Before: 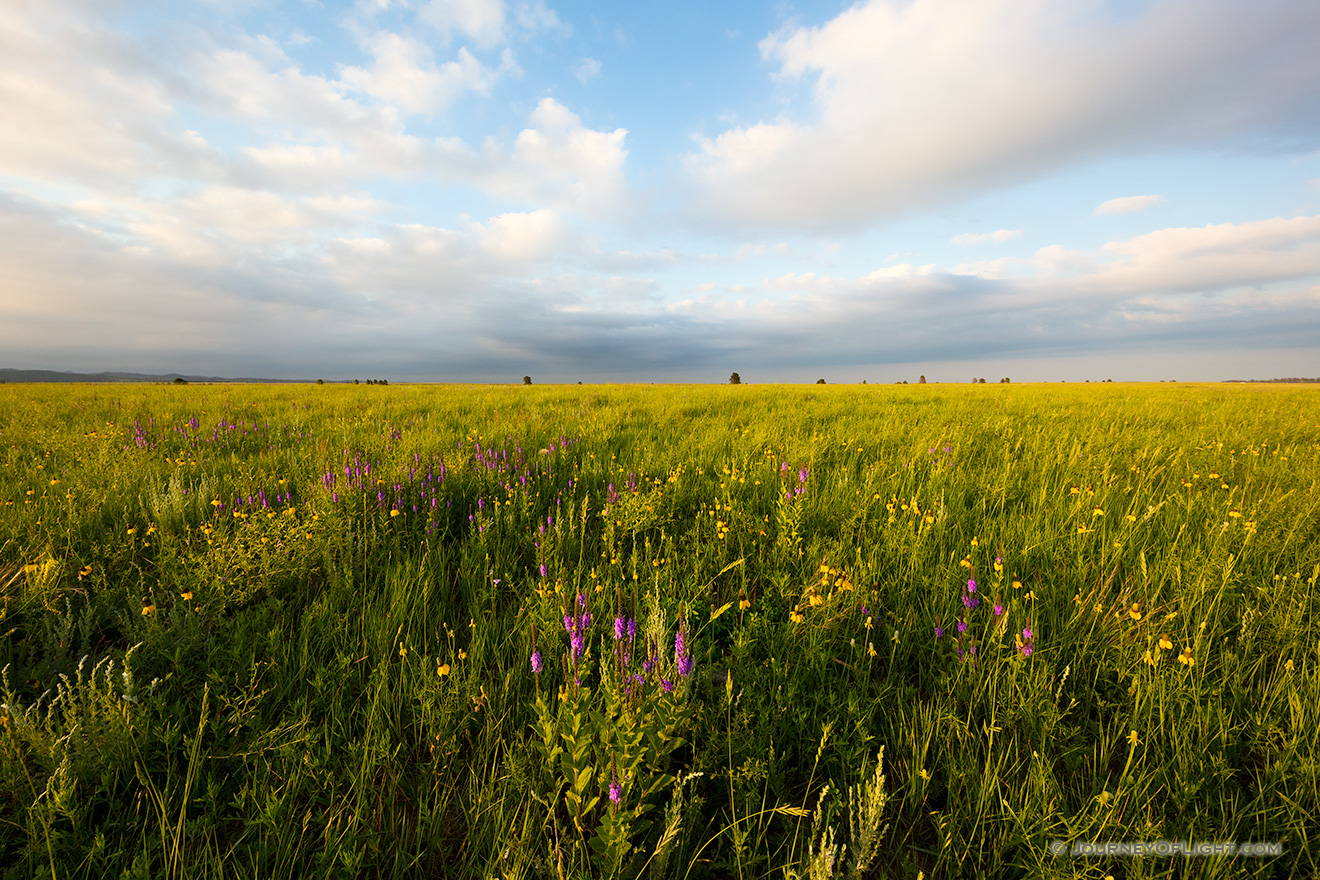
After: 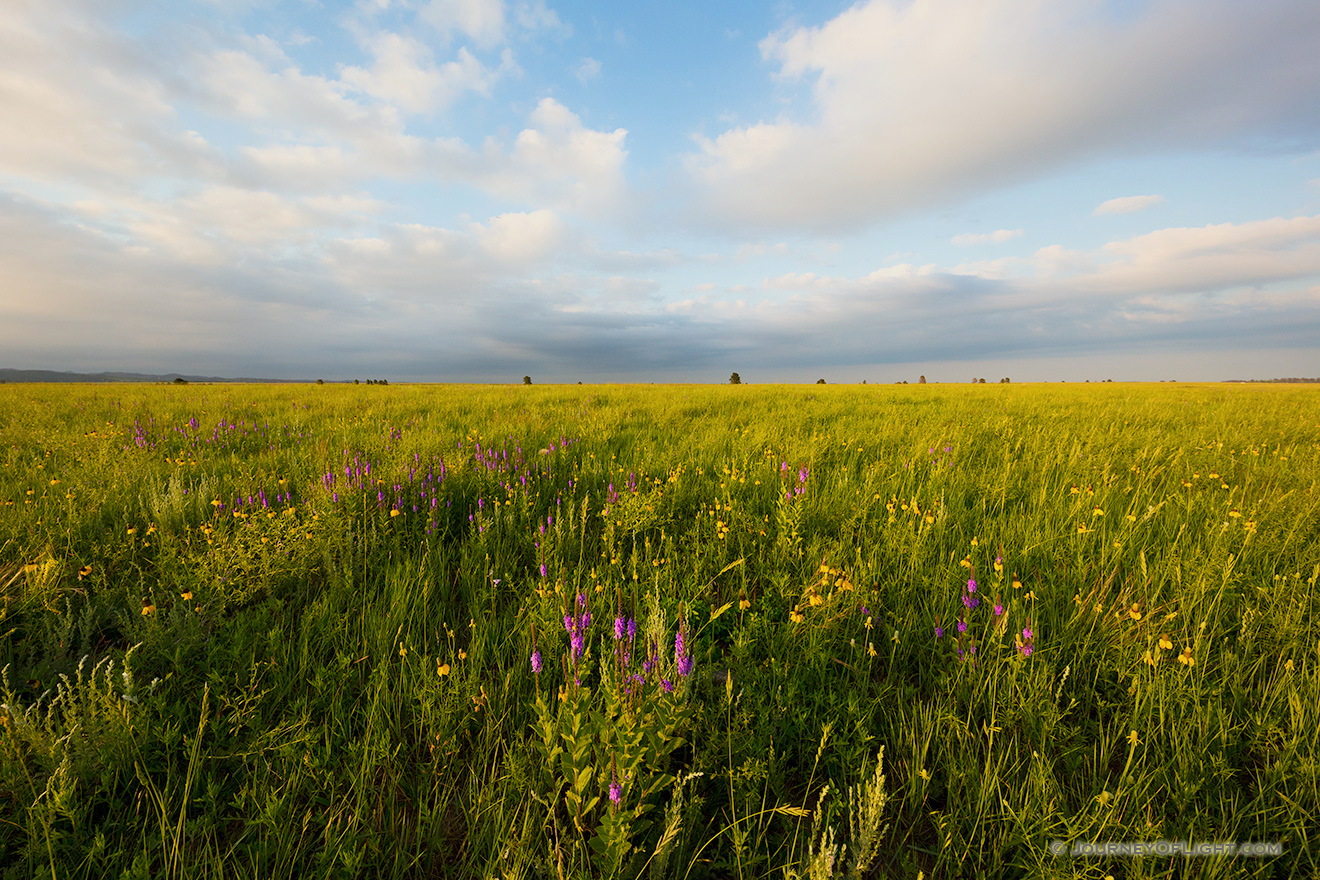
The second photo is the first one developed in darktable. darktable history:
color balance rgb: perceptual saturation grading › global saturation 0.65%, contrast -10.601%
